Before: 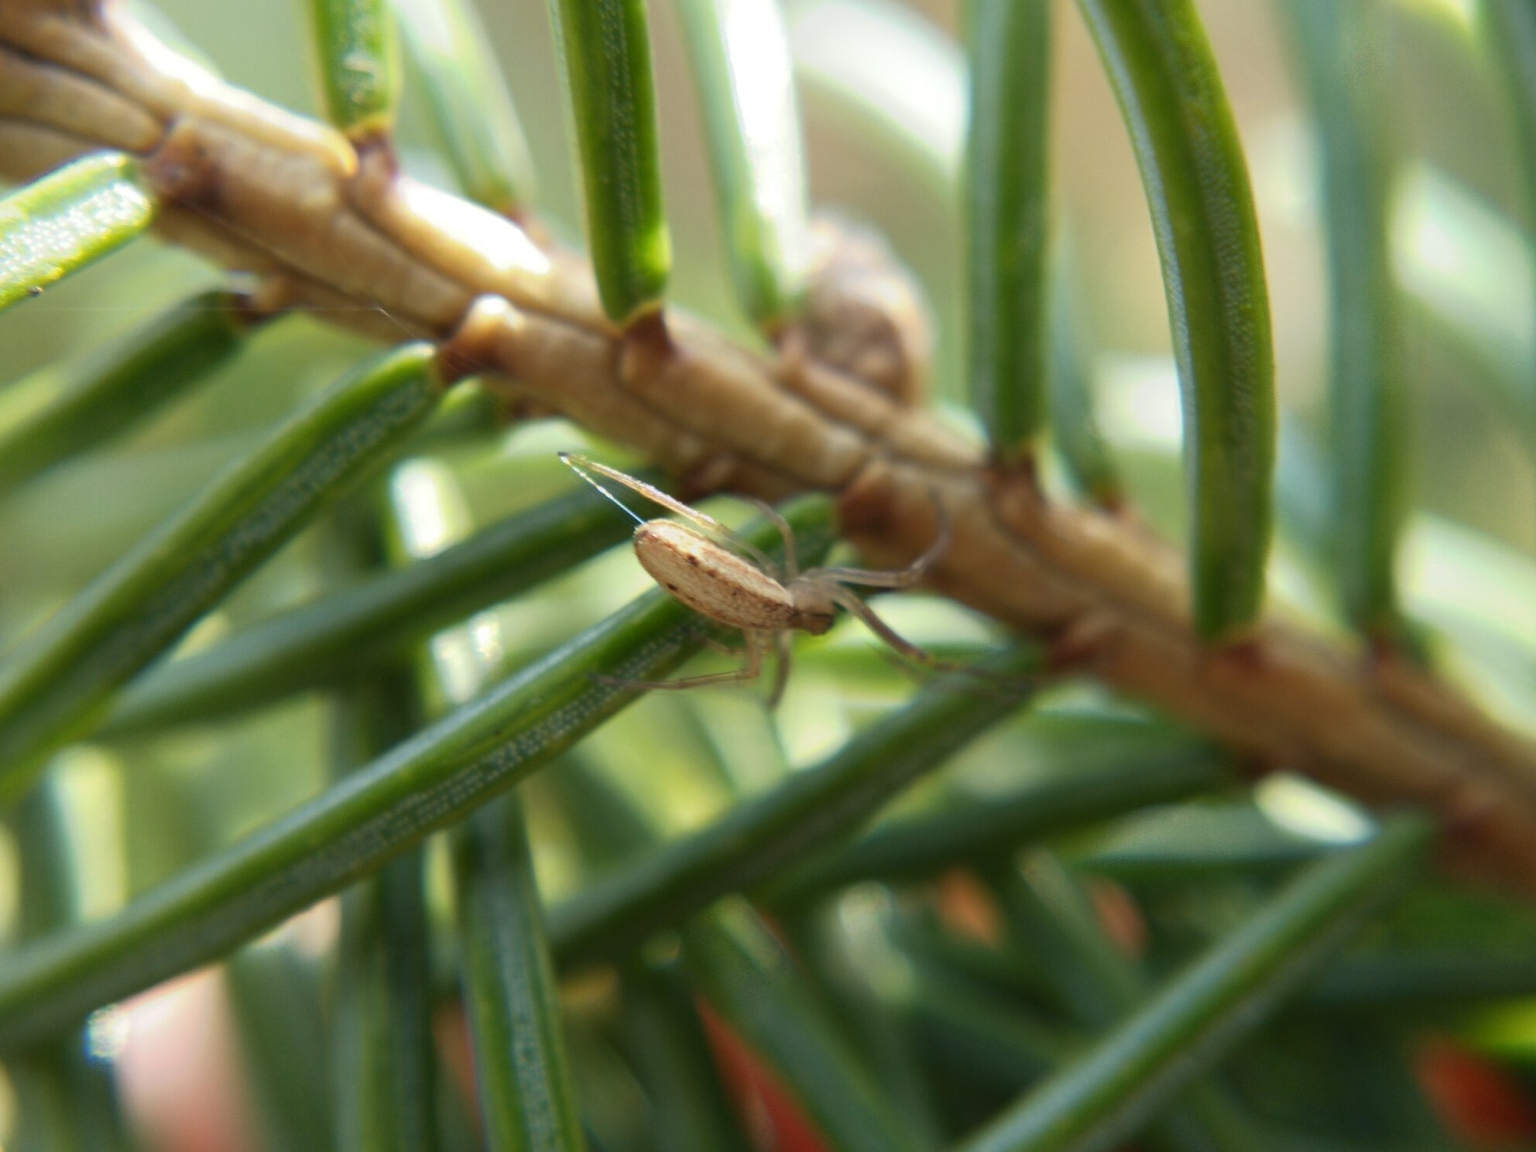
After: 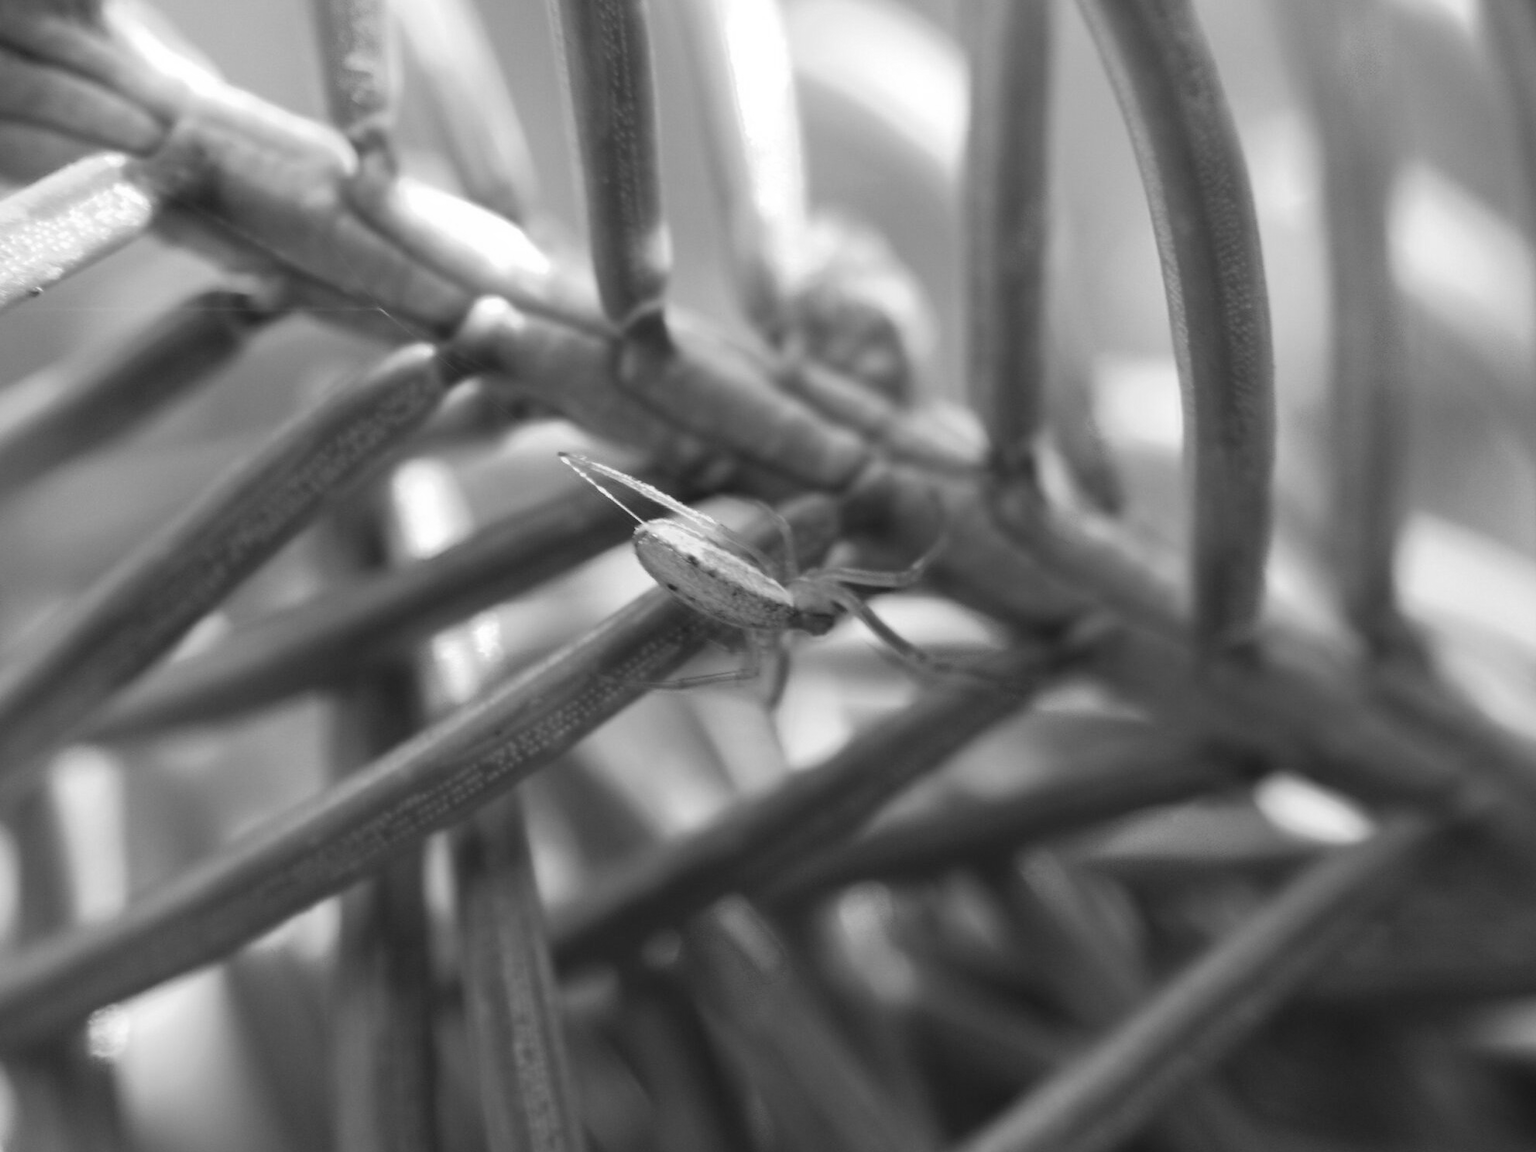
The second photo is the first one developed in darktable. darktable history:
color balance: mode lift, gamma, gain (sRGB)
contrast brightness saturation: saturation 0.1
monochrome: on, module defaults
